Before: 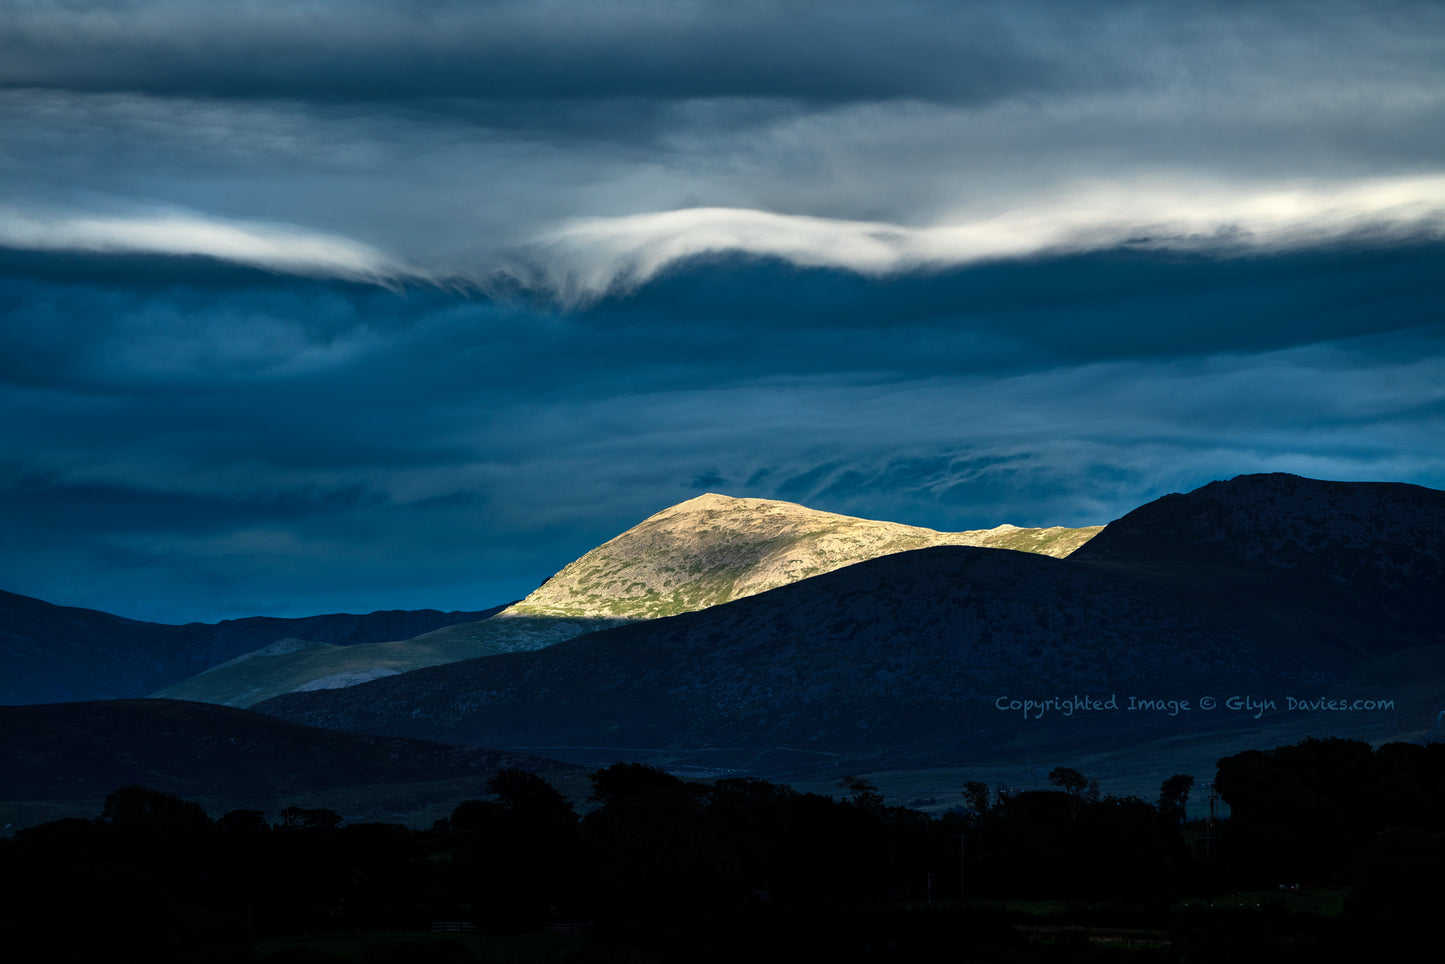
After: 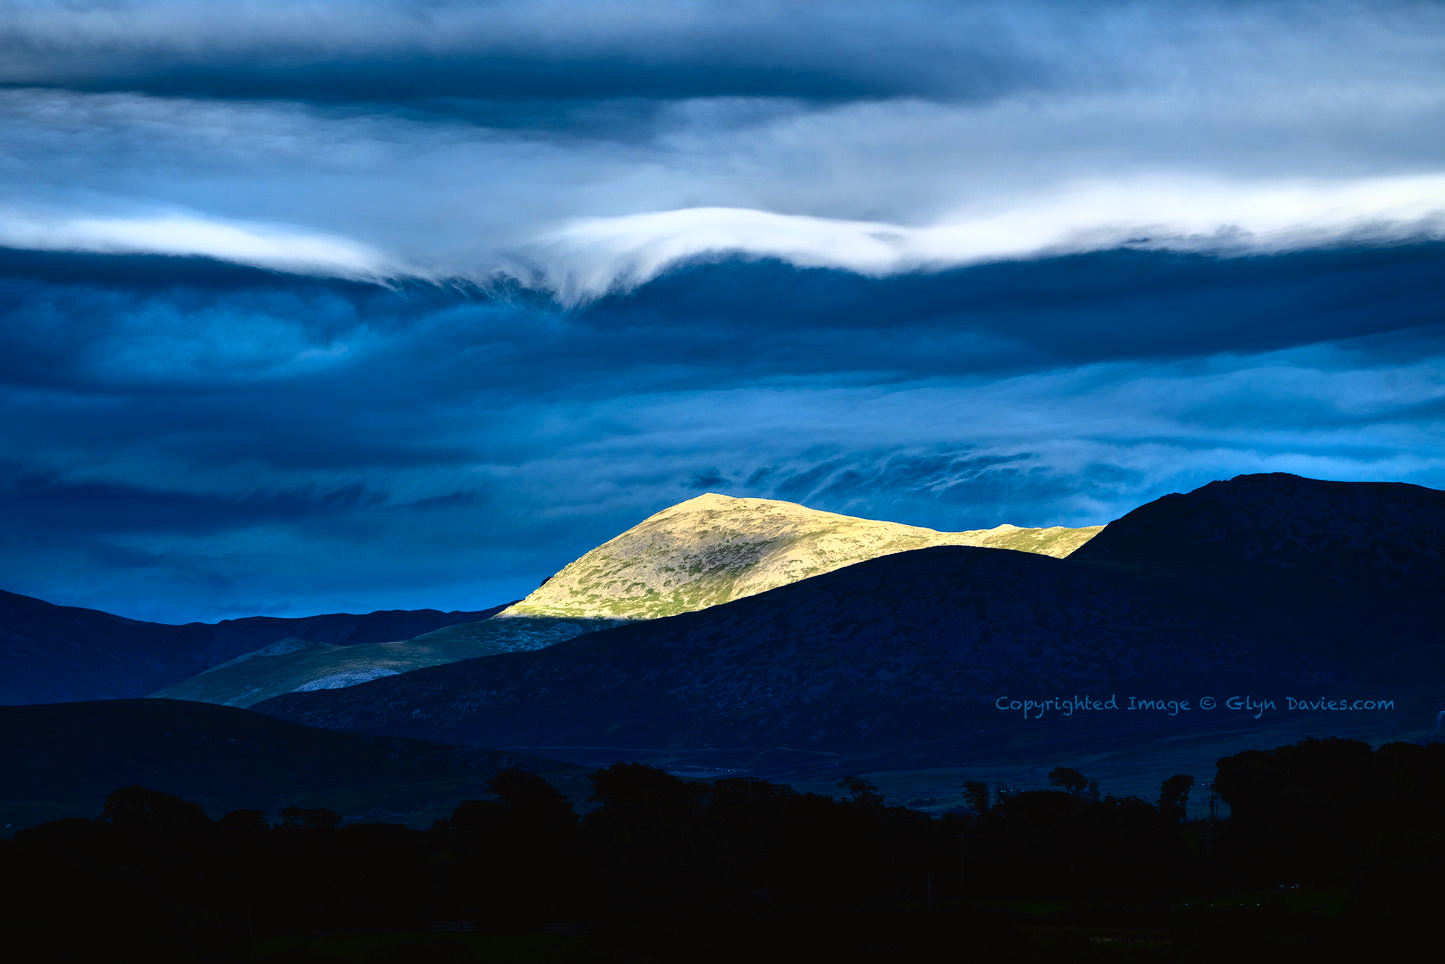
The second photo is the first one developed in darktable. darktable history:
white balance: red 0.954, blue 1.079
tone curve: curves: ch0 [(0, 0.019) (0.078, 0.058) (0.223, 0.217) (0.424, 0.553) (0.631, 0.764) (0.816, 0.932) (1, 1)]; ch1 [(0, 0) (0.262, 0.227) (0.417, 0.386) (0.469, 0.467) (0.502, 0.503) (0.544, 0.548) (0.57, 0.579) (0.608, 0.62) (0.65, 0.68) (0.994, 0.987)]; ch2 [(0, 0) (0.262, 0.188) (0.5, 0.504) (0.553, 0.592) (0.599, 0.653) (1, 1)], color space Lab, independent channels, preserve colors none
